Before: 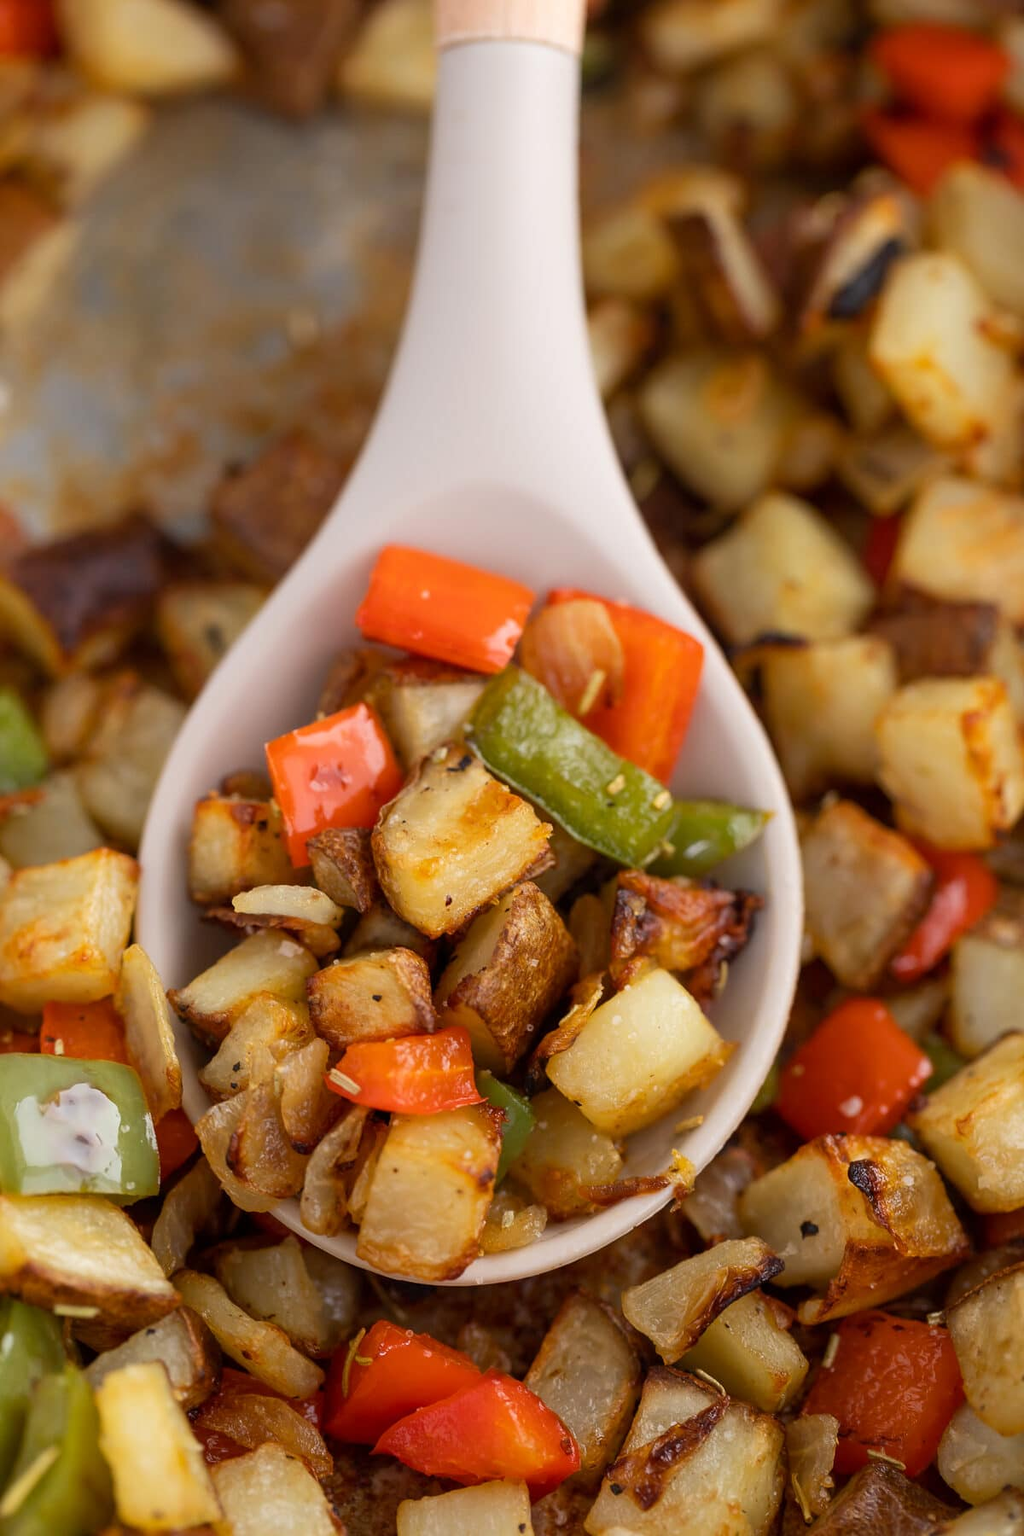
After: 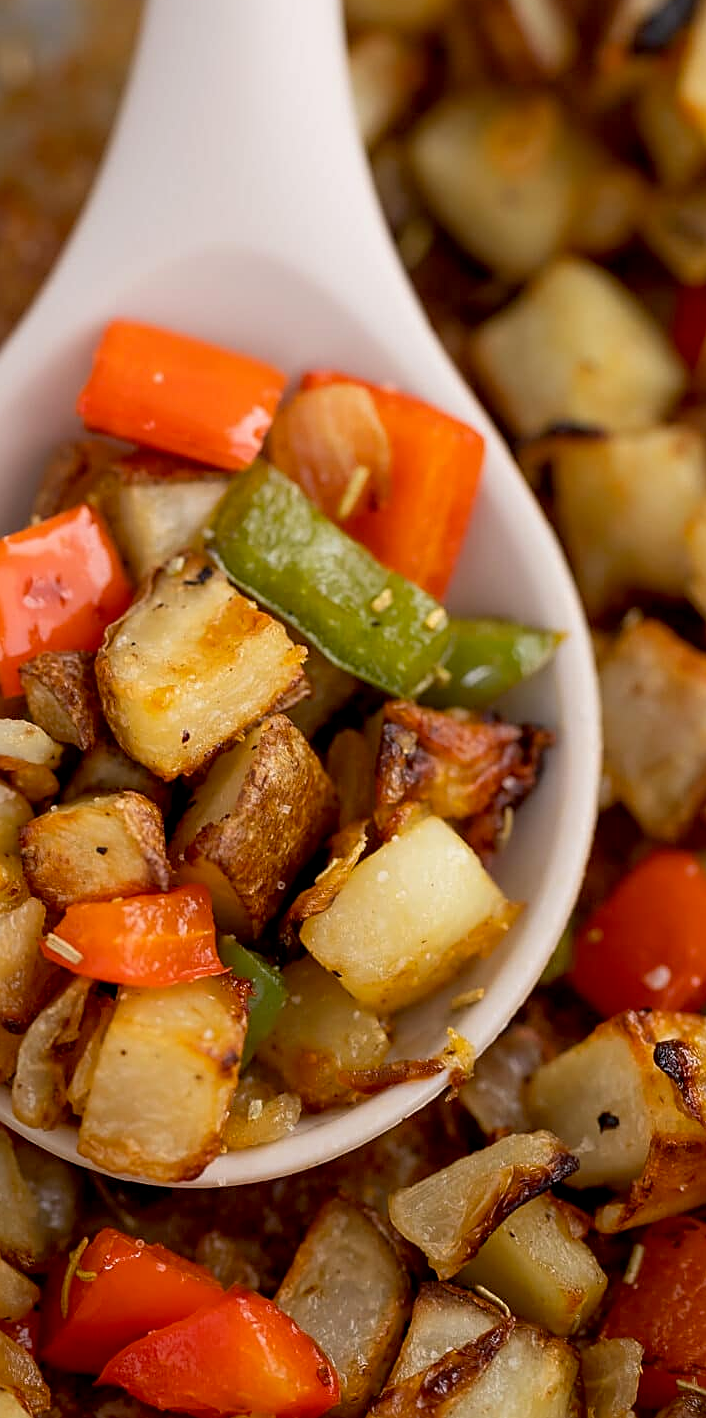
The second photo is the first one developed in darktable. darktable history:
crop and rotate: left 28.392%, top 17.773%, right 12.726%, bottom 3.433%
exposure: black level correction 0.007, compensate highlight preservation false
sharpen: on, module defaults
